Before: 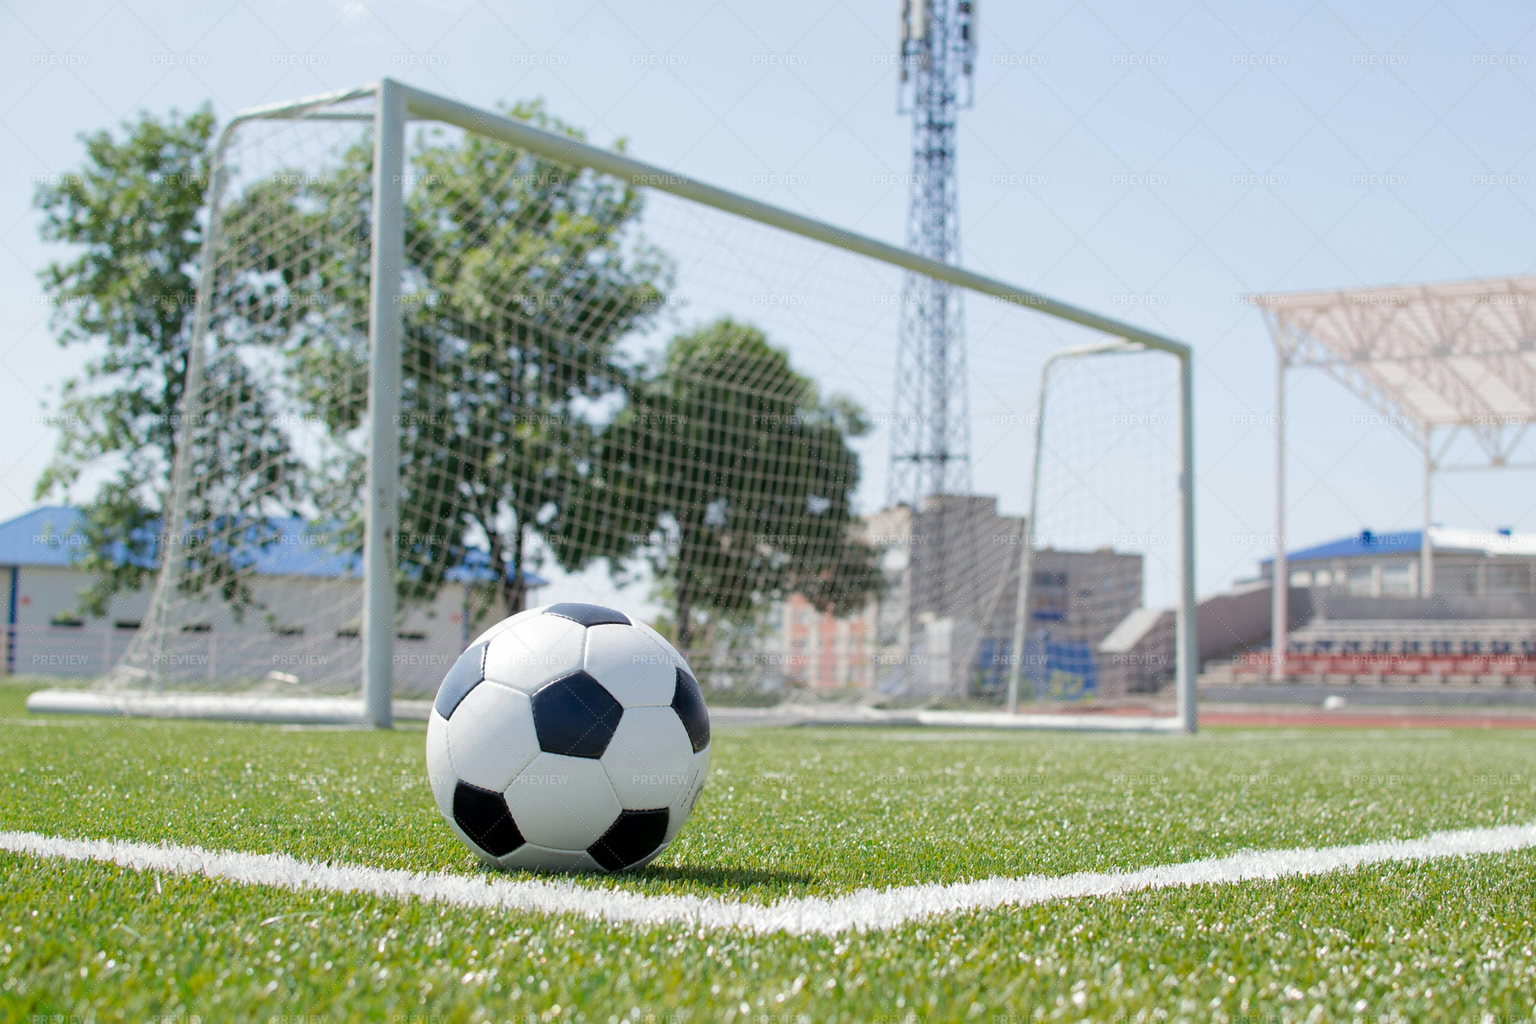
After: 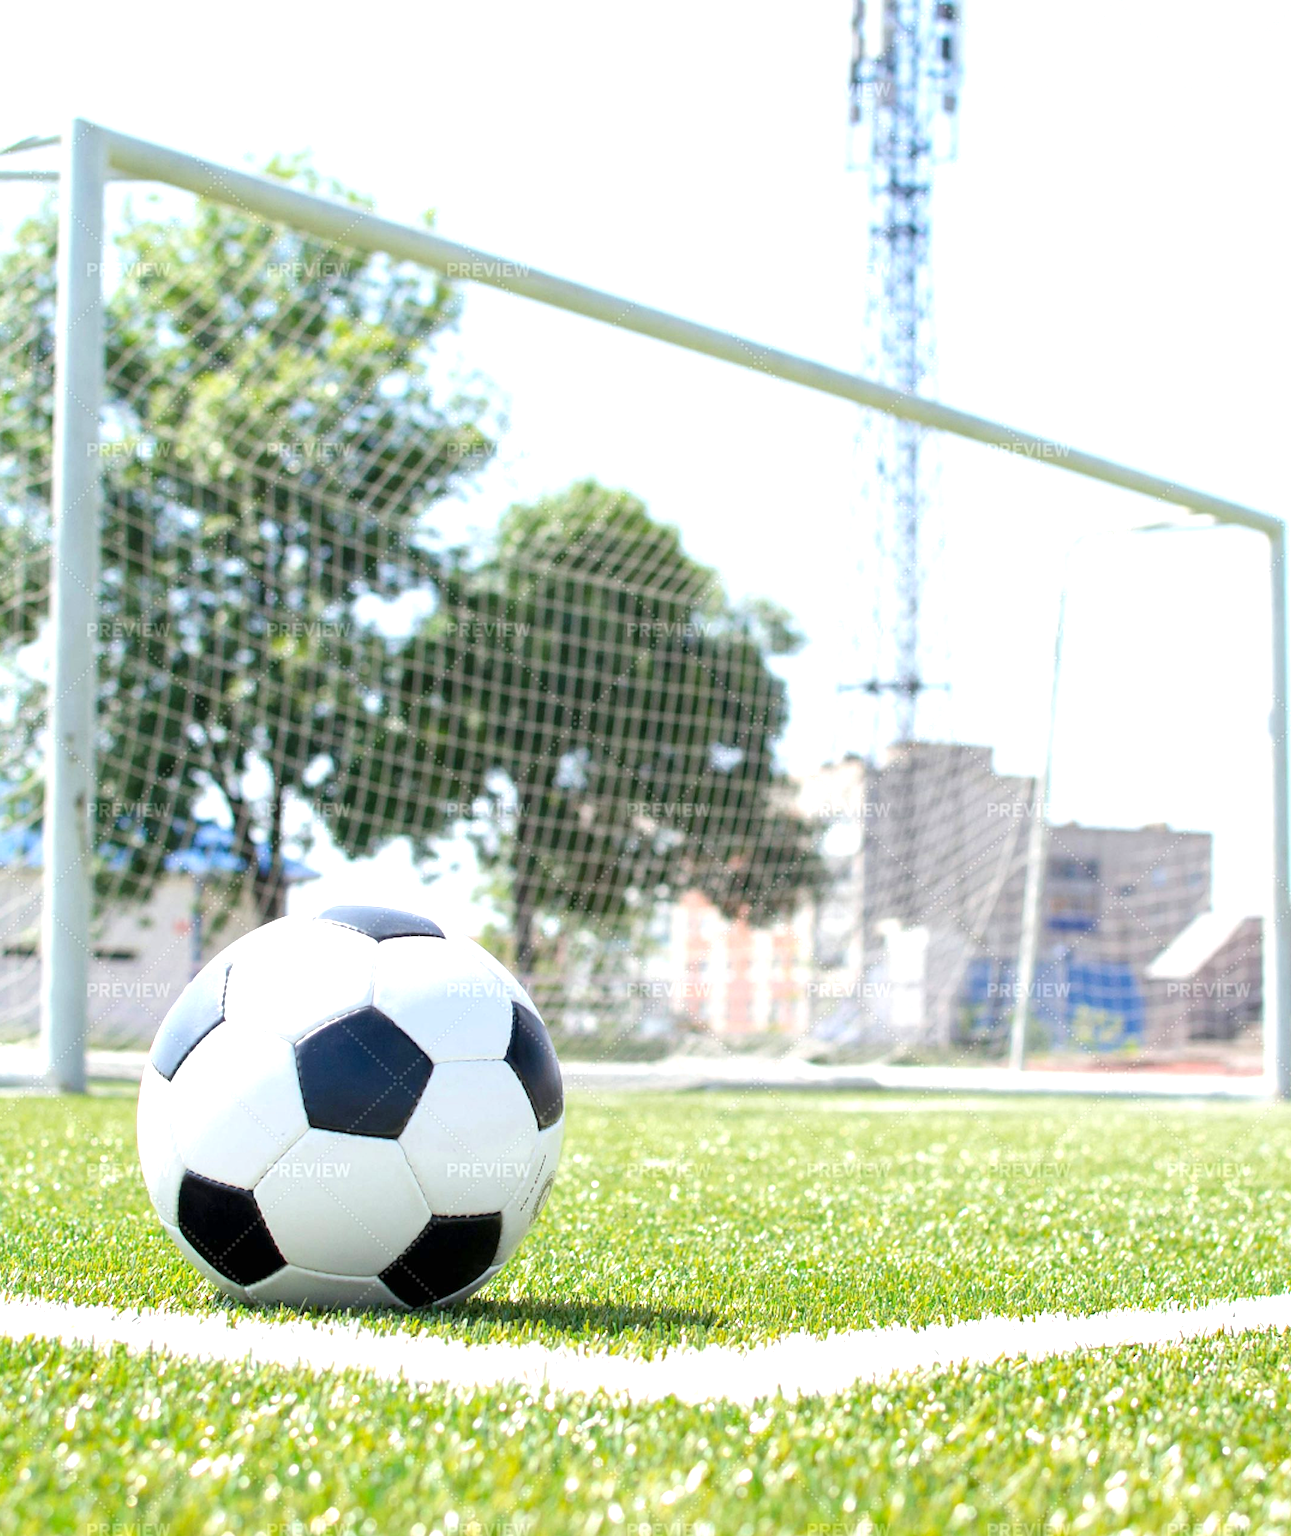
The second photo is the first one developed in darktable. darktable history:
crop: left 21.803%, right 22.134%, bottom 0.003%
exposure: exposure 1 EV, compensate highlight preservation false
